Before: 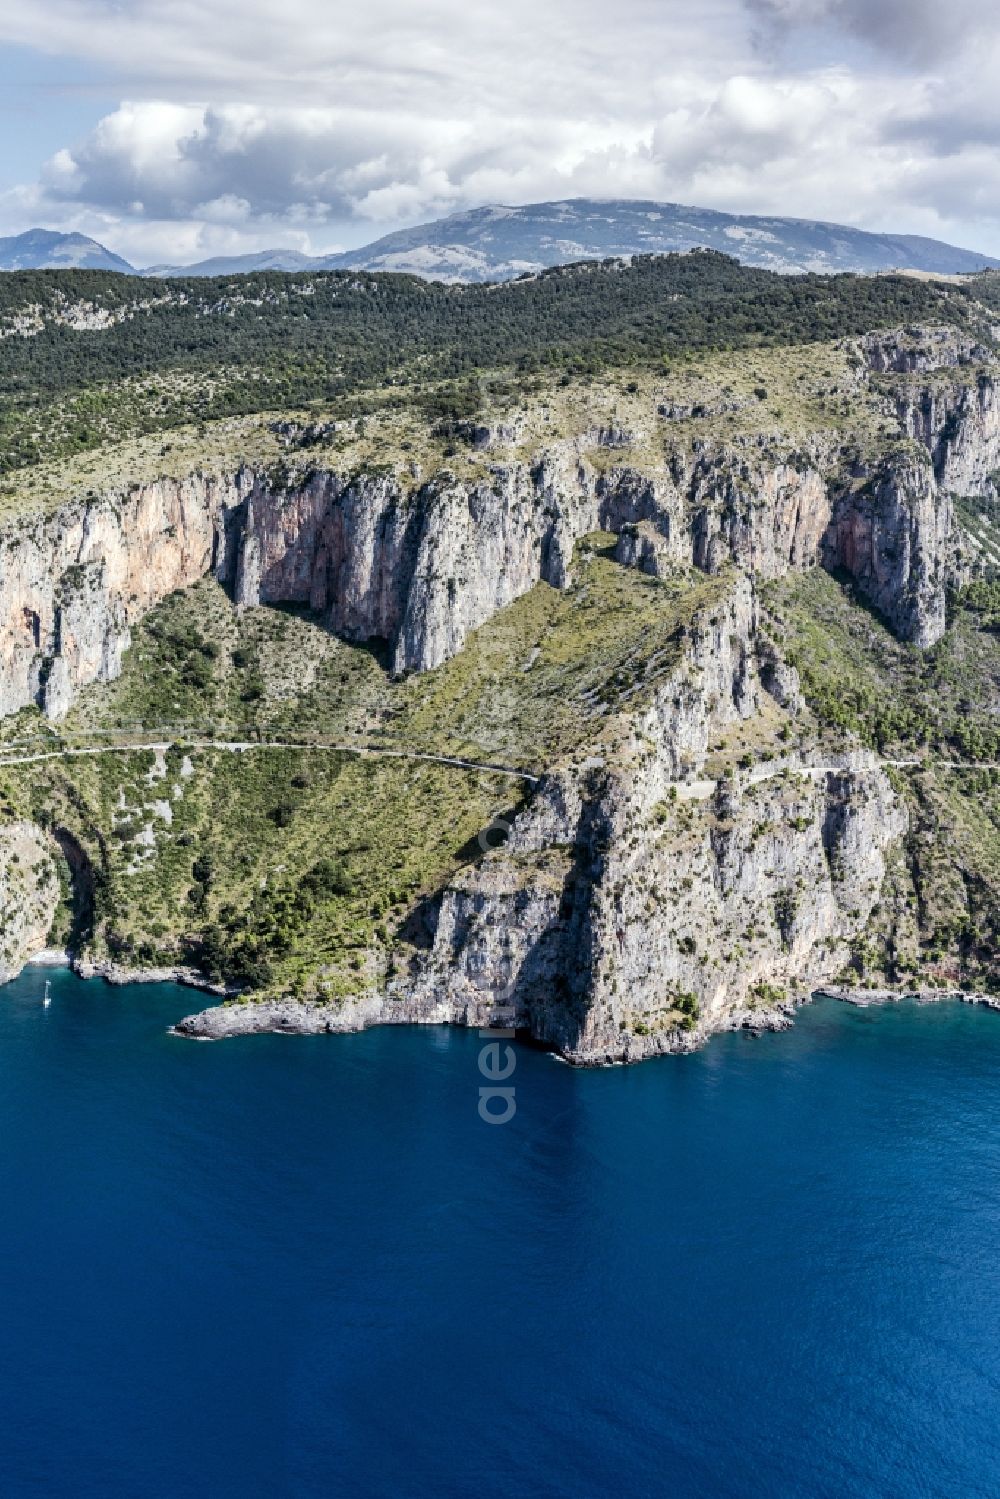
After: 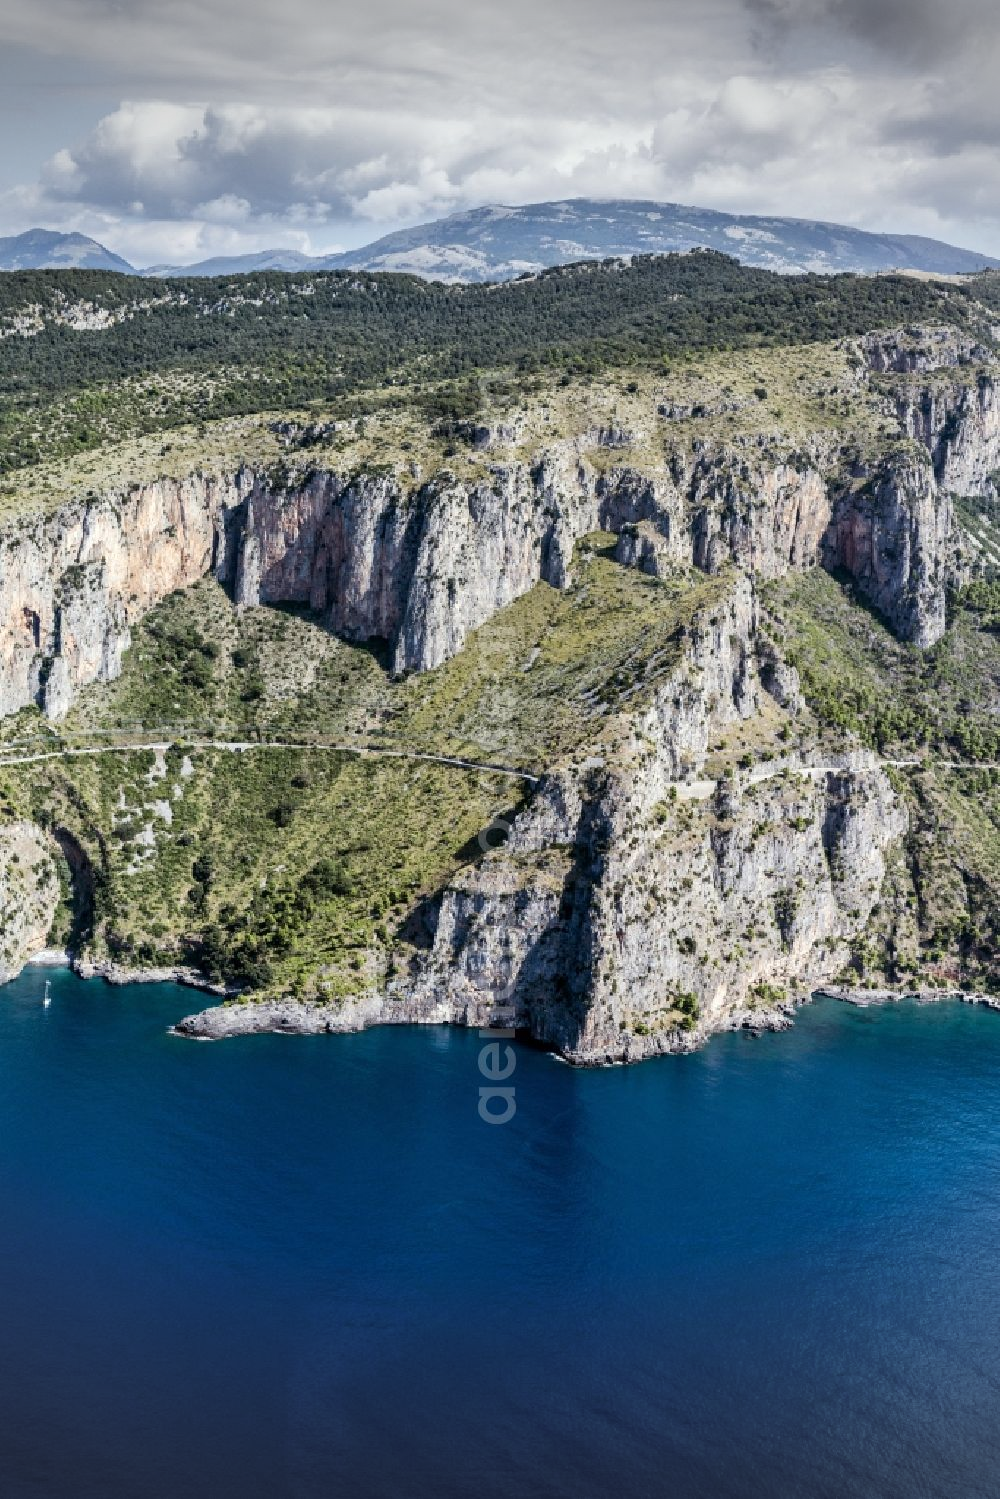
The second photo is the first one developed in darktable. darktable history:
vignetting: fall-off start 100.92%, width/height ratio 1.308
color correction: highlights b* -0.021
